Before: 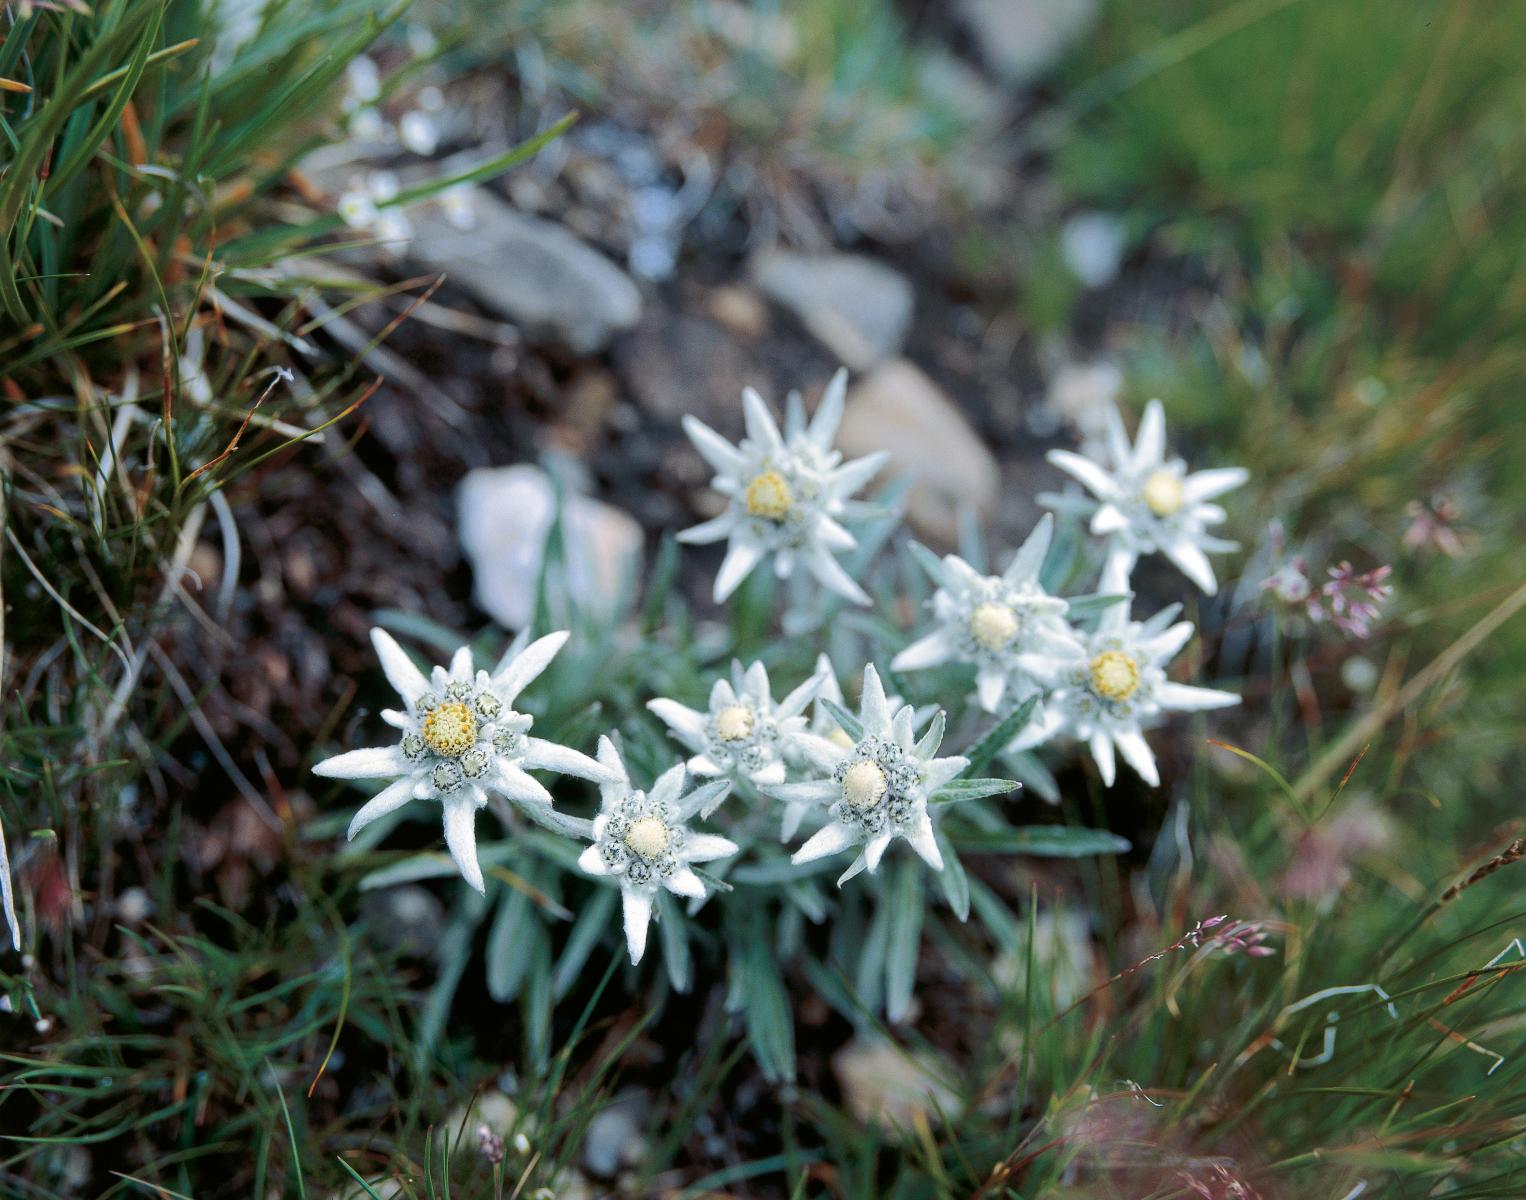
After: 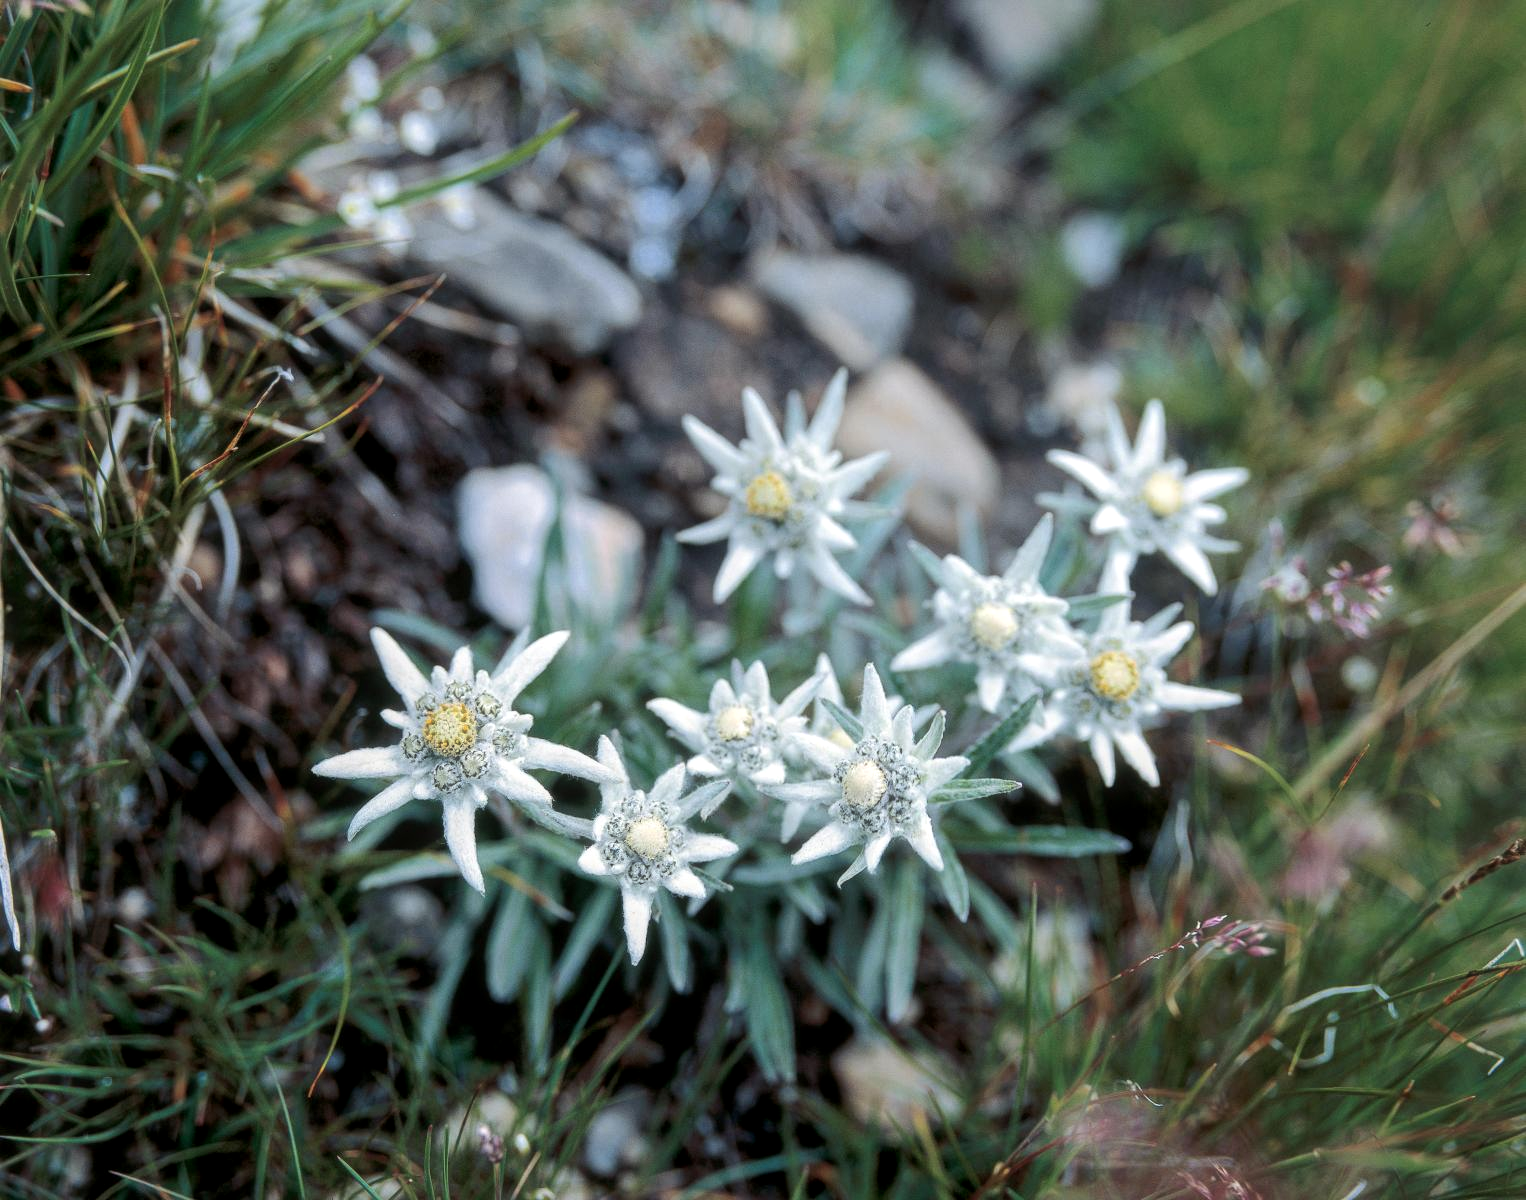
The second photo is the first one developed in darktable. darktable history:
local contrast: on, module defaults
haze removal: strength -0.1, adaptive false
